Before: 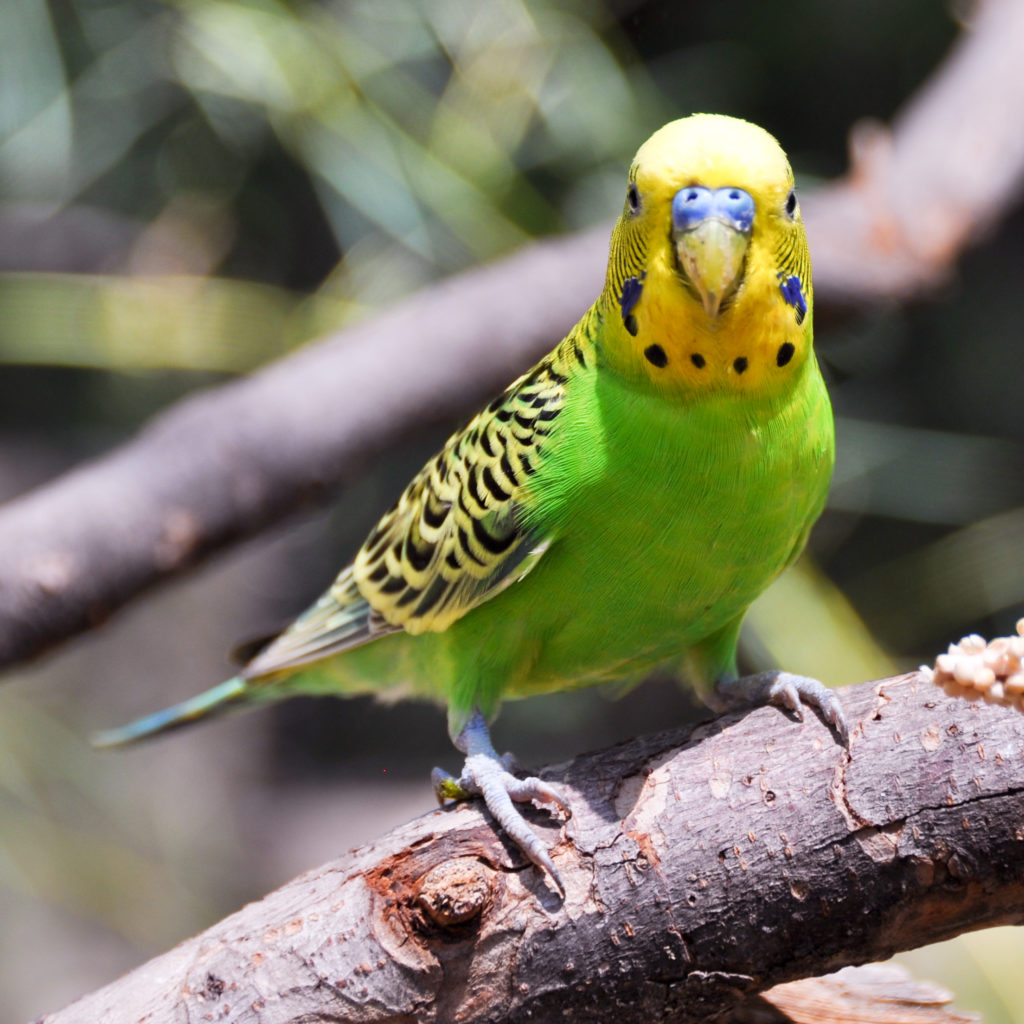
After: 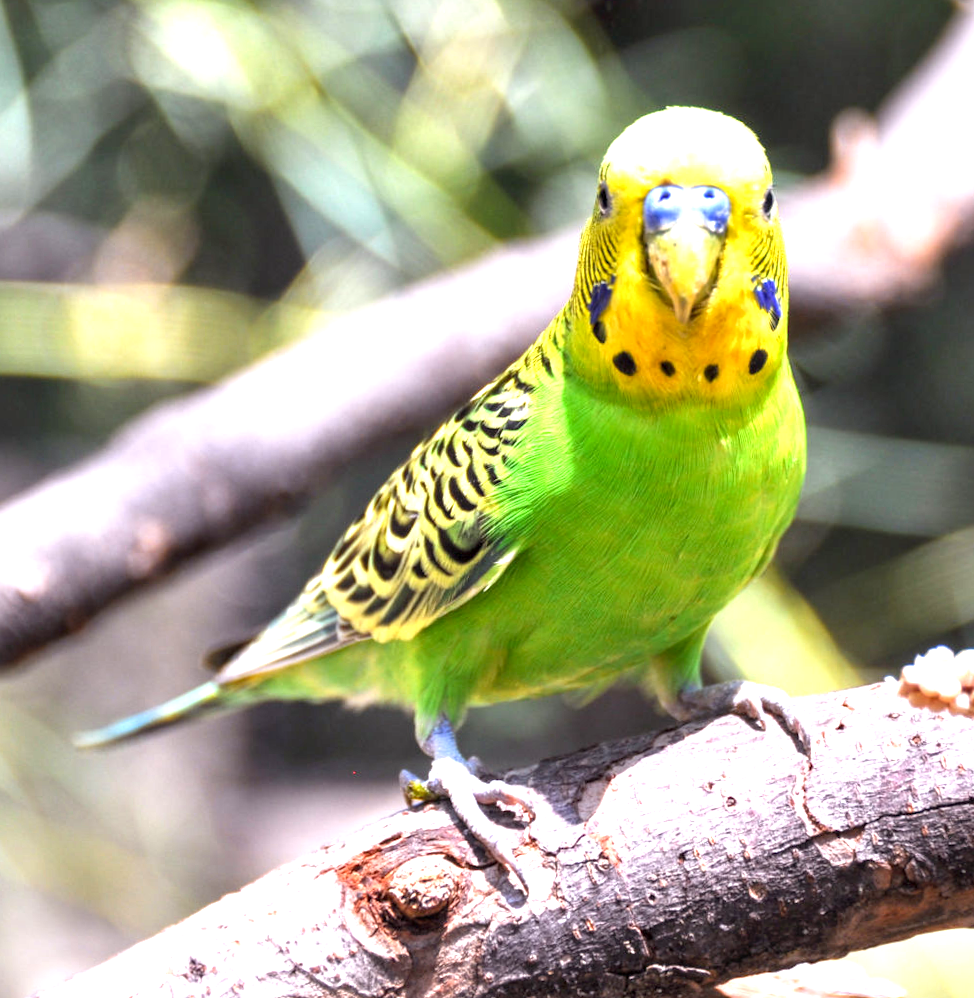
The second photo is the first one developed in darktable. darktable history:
local contrast: on, module defaults
rotate and perspective: rotation 0.074°, lens shift (vertical) 0.096, lens shift (horizontal) -0.041, crop left 0.043, crop right 0.952, crop top 0.024, crop bottom 0.979
exposure: black level correction 0.001, exposure 1.116 EV, compensate highlight preservation false
